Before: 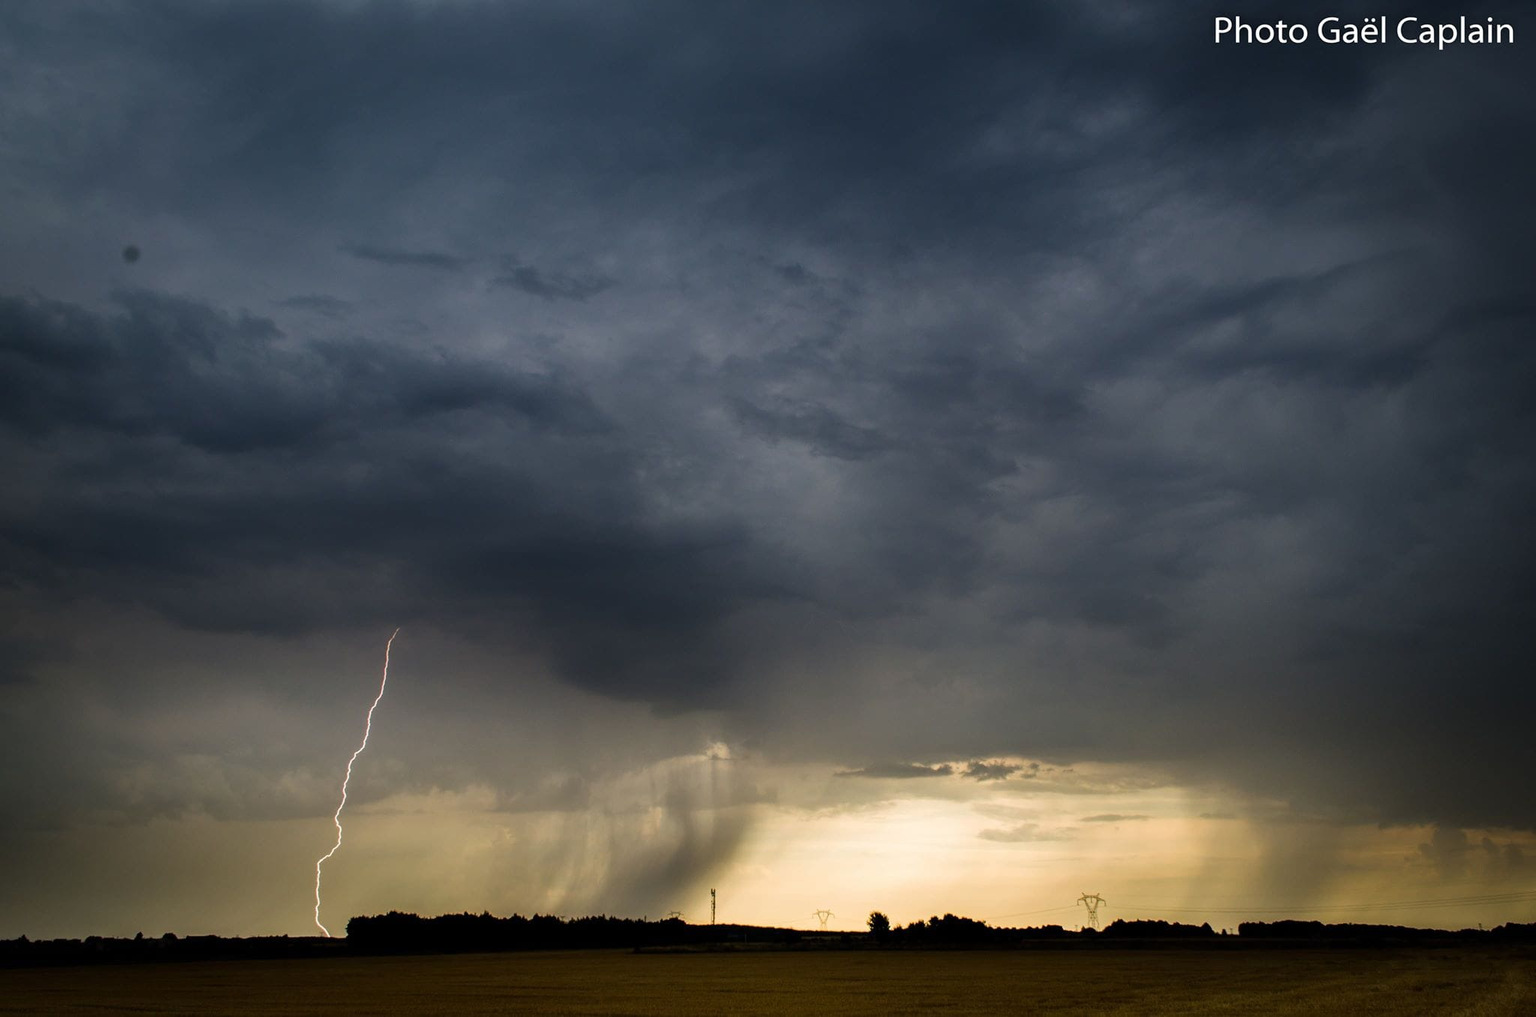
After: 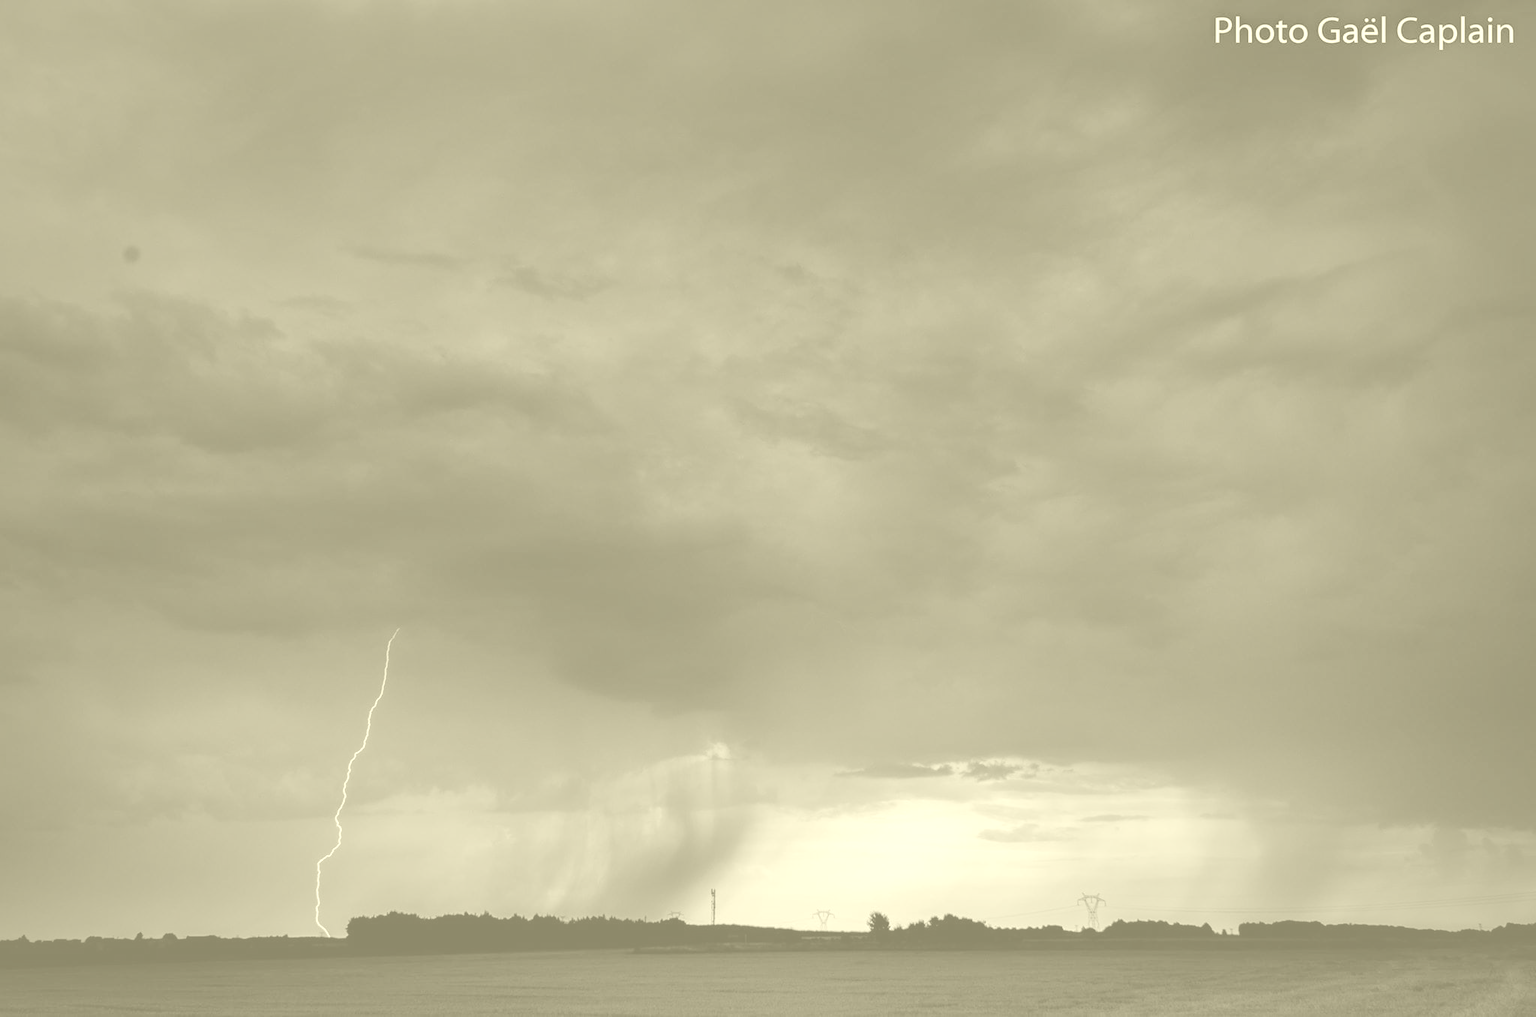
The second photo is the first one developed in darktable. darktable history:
colorize: hue 43.2°, saturation 40%, version 1
shadows and highlights: on, module defaults
